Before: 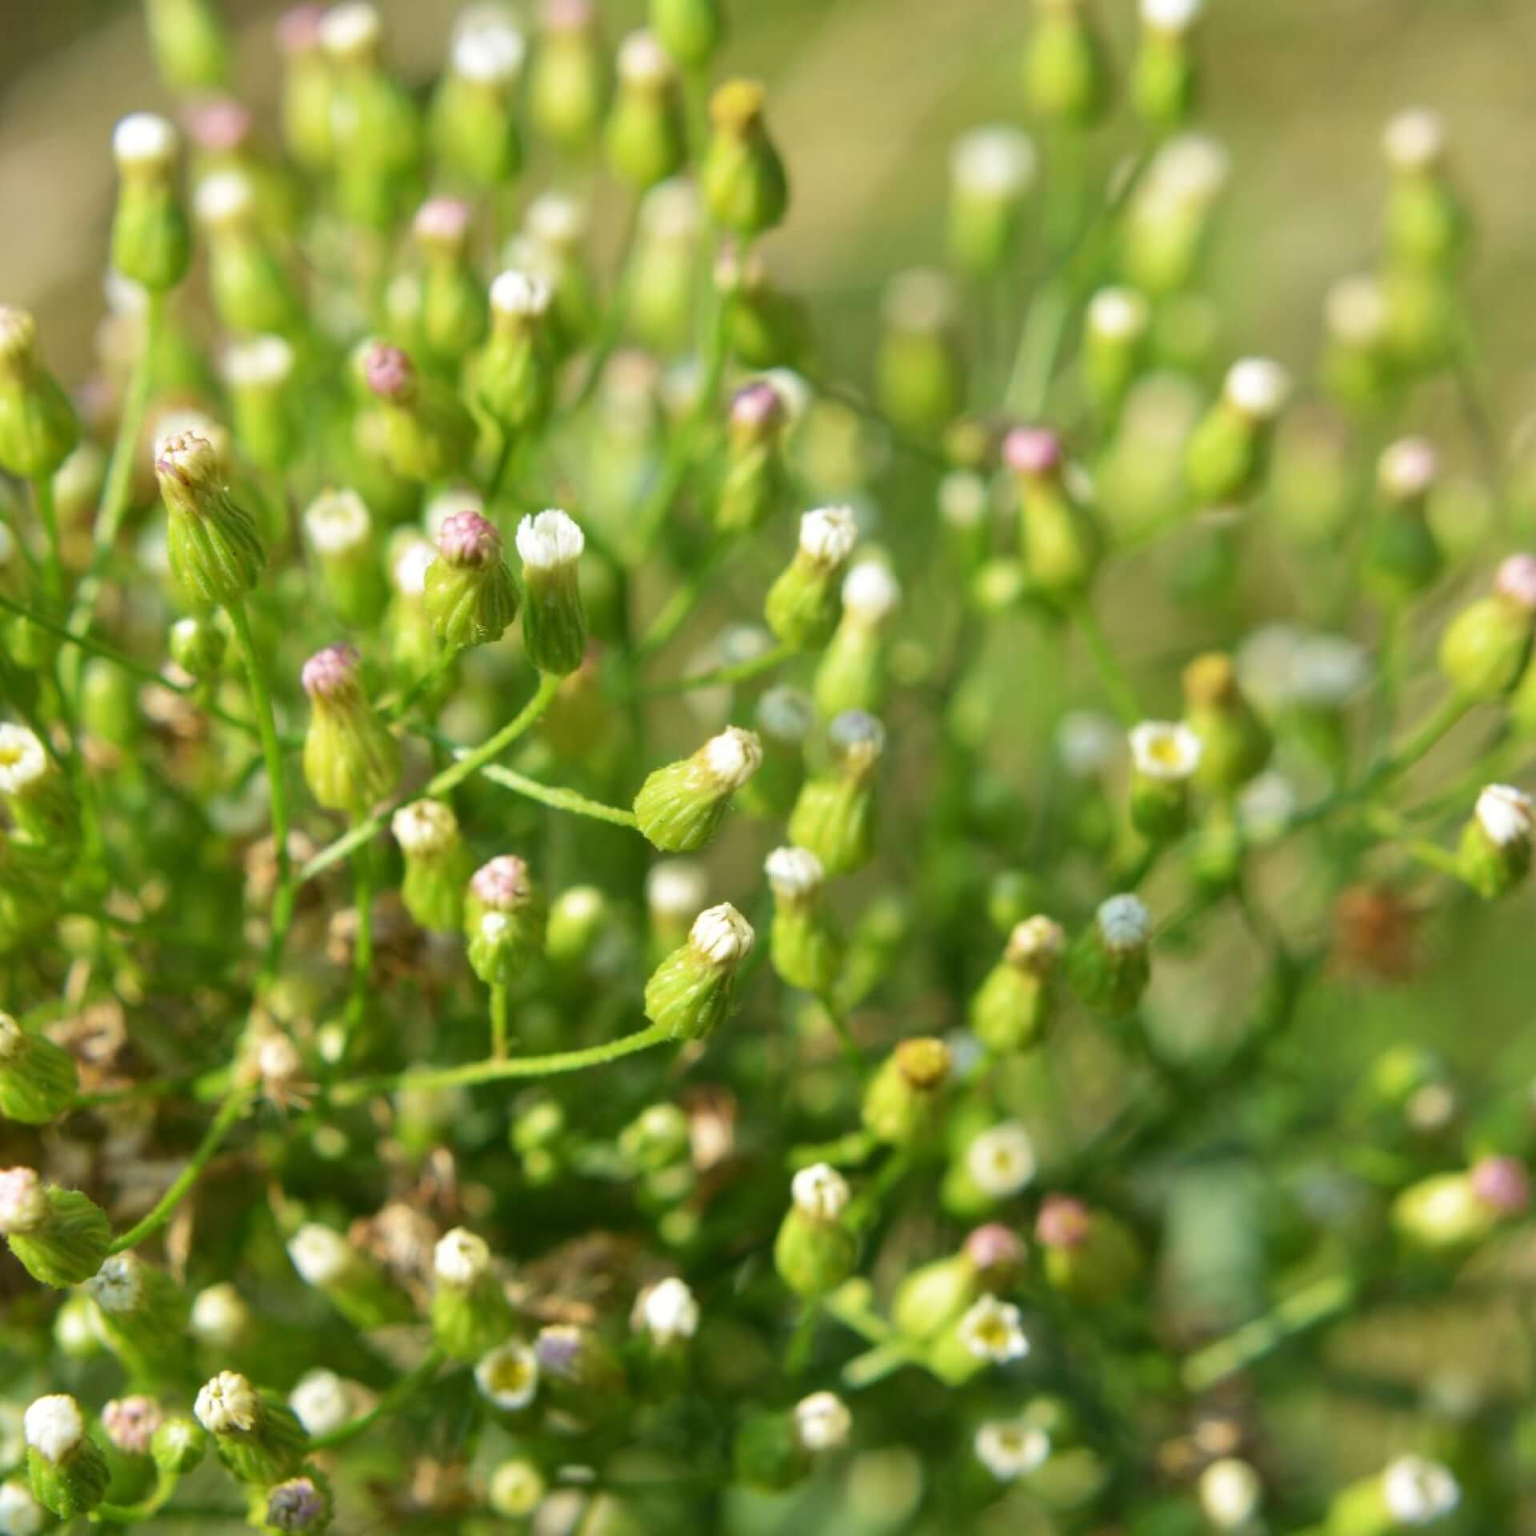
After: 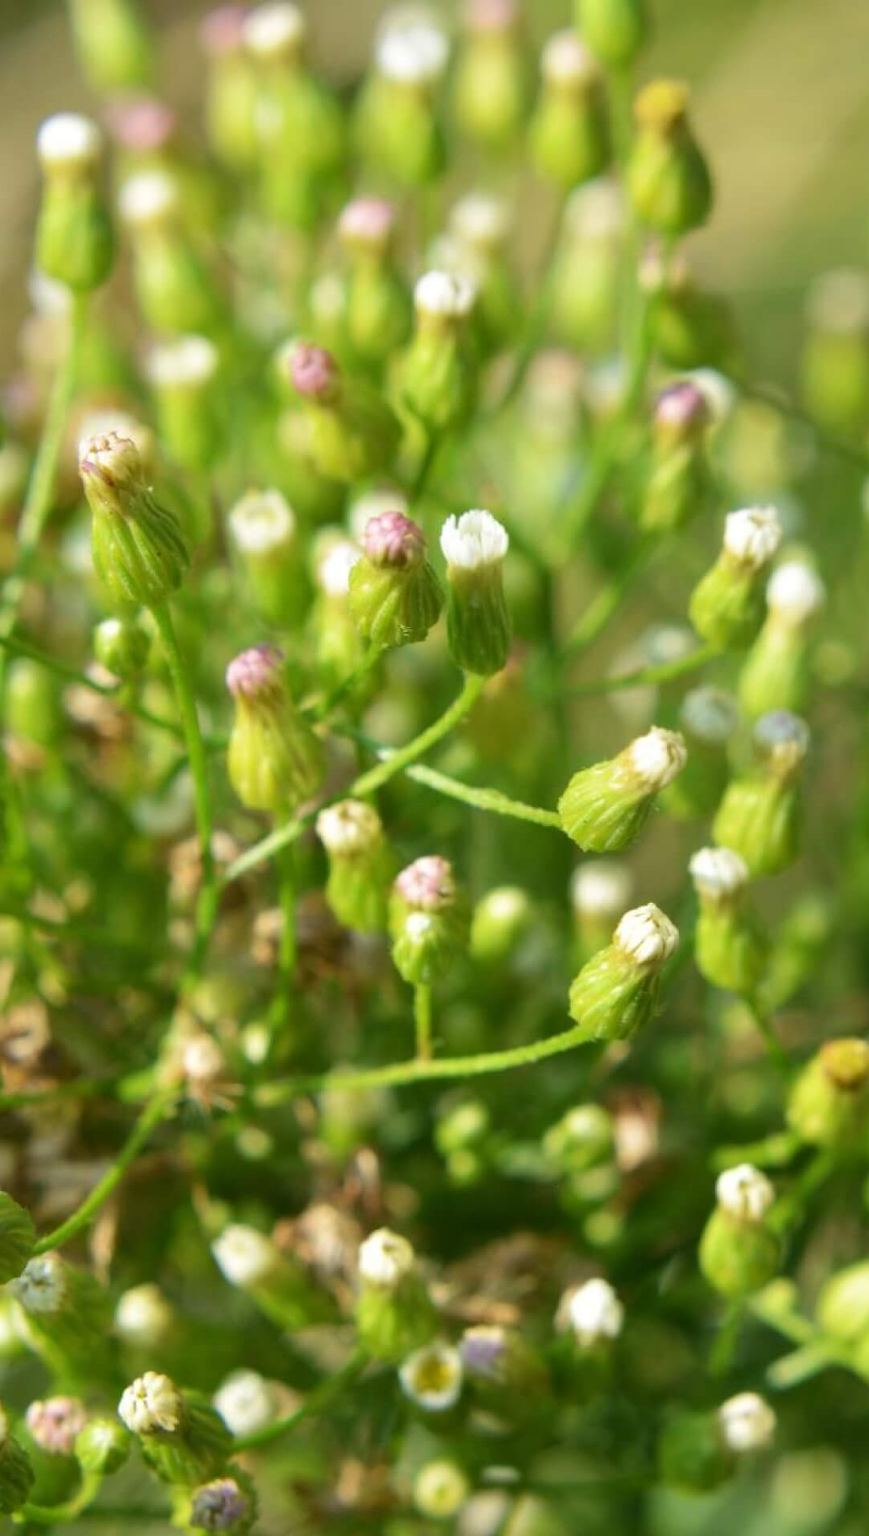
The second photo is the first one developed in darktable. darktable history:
crop: left 4.977%, right 38.45%
